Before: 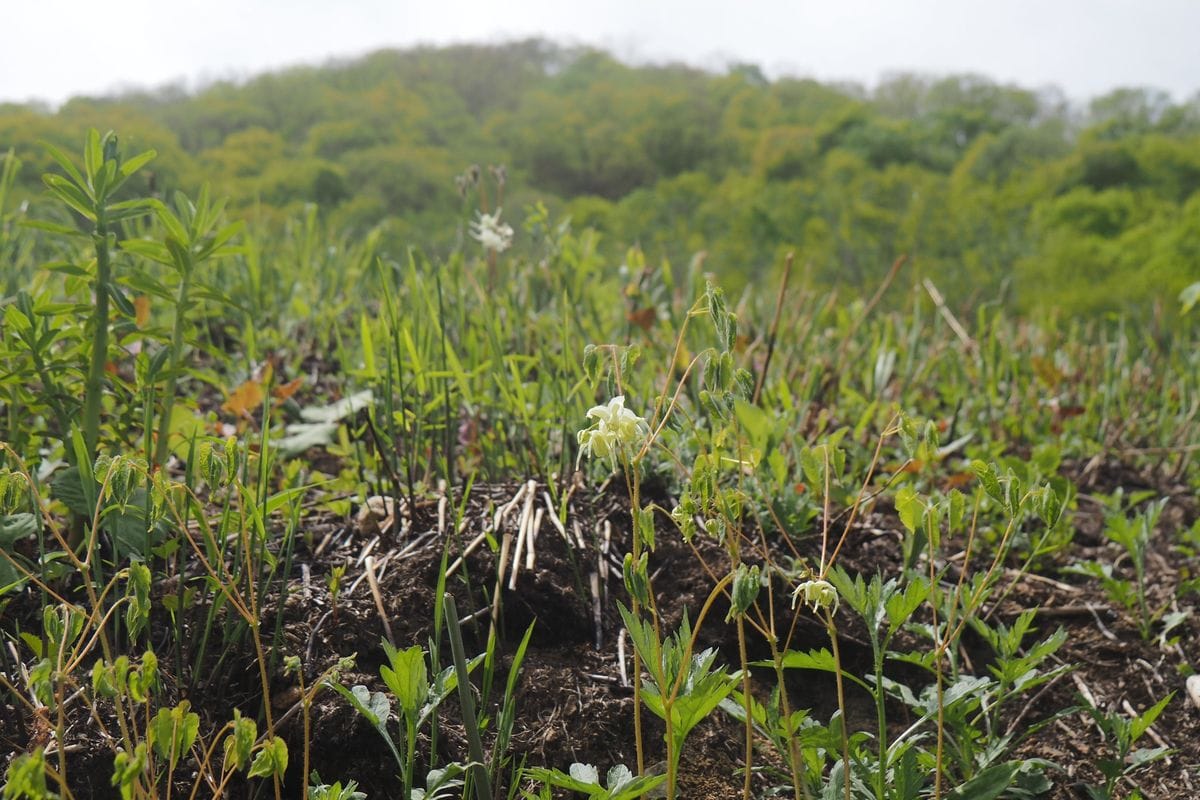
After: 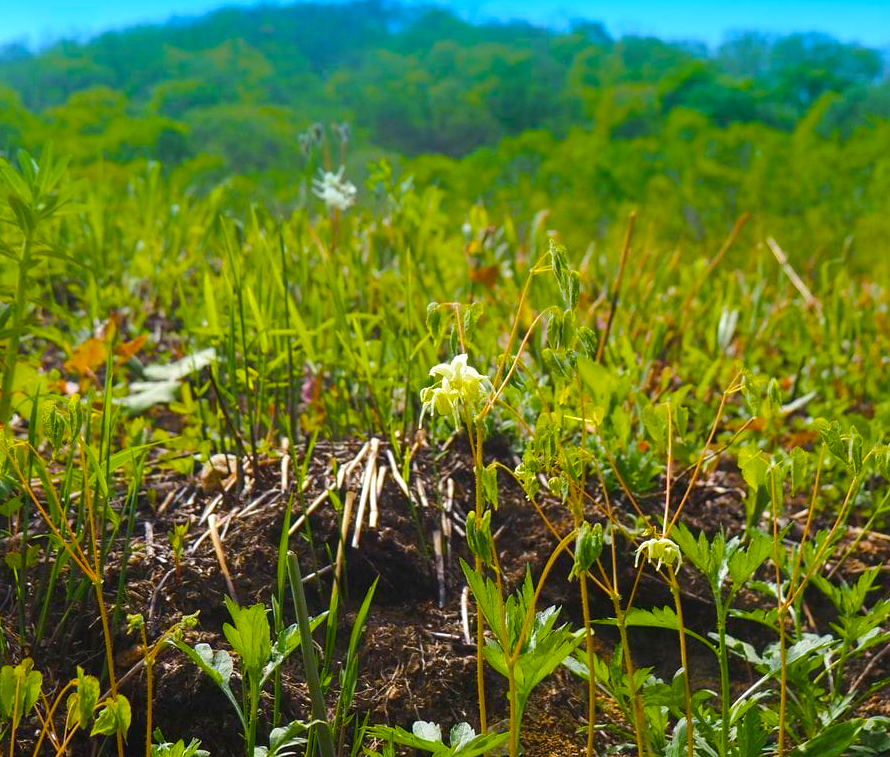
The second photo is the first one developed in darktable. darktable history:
graduated density: density 2.02 EV, hardness 44%, rotation 0.374°, offset 8.21, hue 208.8°, saturation 97%
color balance rgb: linear chroma grading › shadows 10%, linear chroma grading › highlights 10%, linear chroma grading › global chroma 15%, linear chroma grading › mid-tones 15%, perceptual saturation grading › global saturation 40%, perceptual saturation grading › highlights -25%, perceptual saturation grading › mid-tones 35%, perceptual saturation grading › shadows 35%, perceptual brilliance grading › global brilliance 11.29%, global vibrance 11.29%
crop and rotate: left 13.15%, top 5.251%, right 12.609%
